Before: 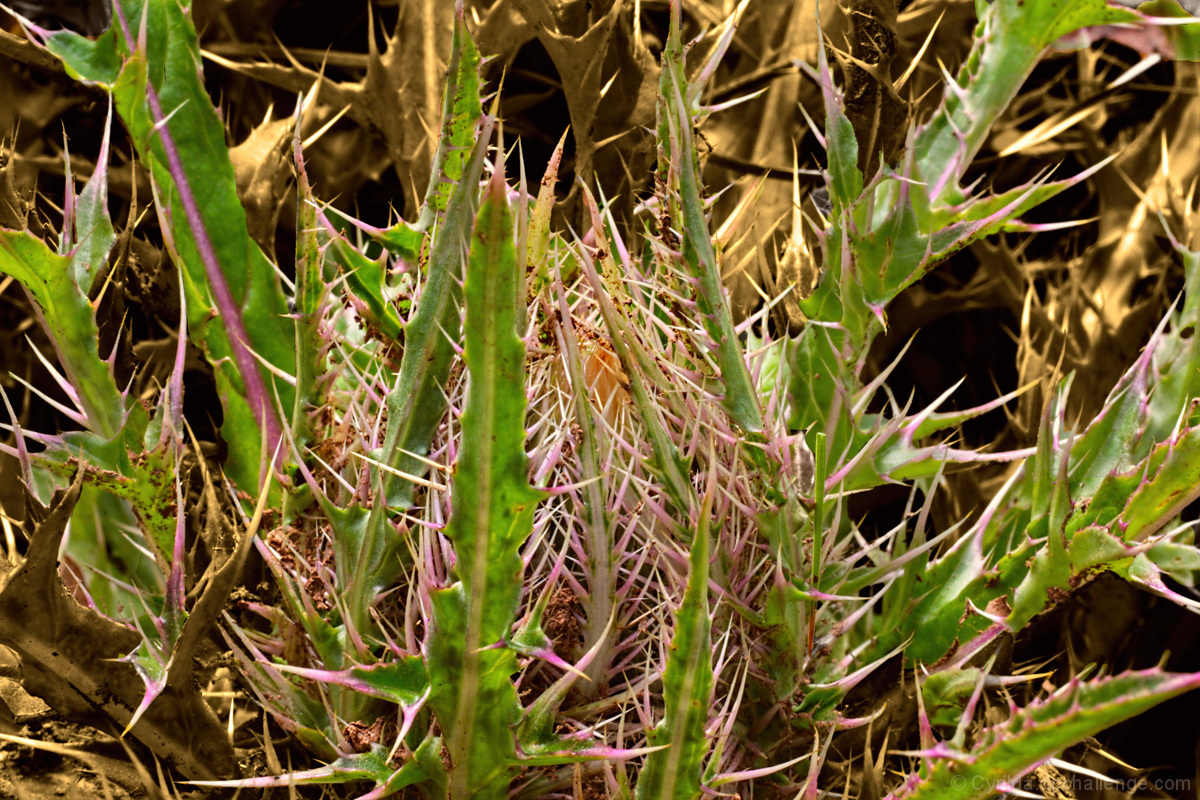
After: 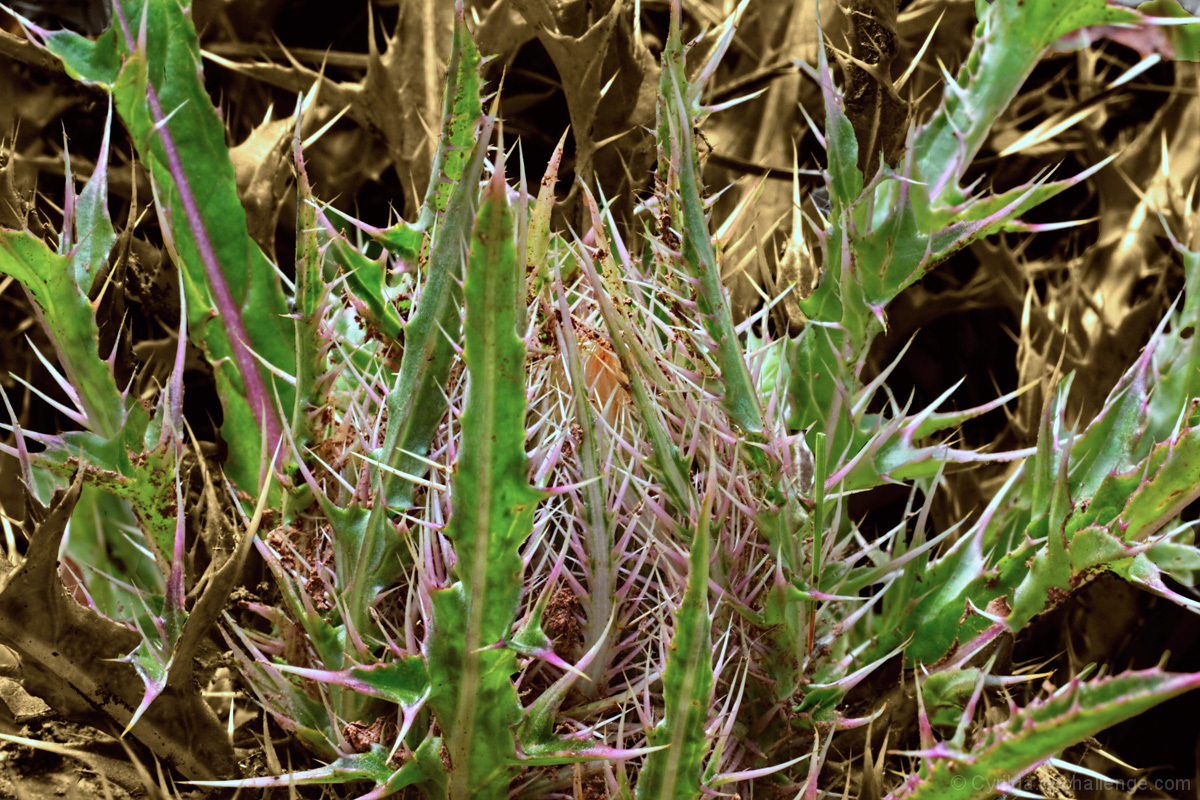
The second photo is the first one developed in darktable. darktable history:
color correction: highlights a* -10.41, highlights b* -19.86
